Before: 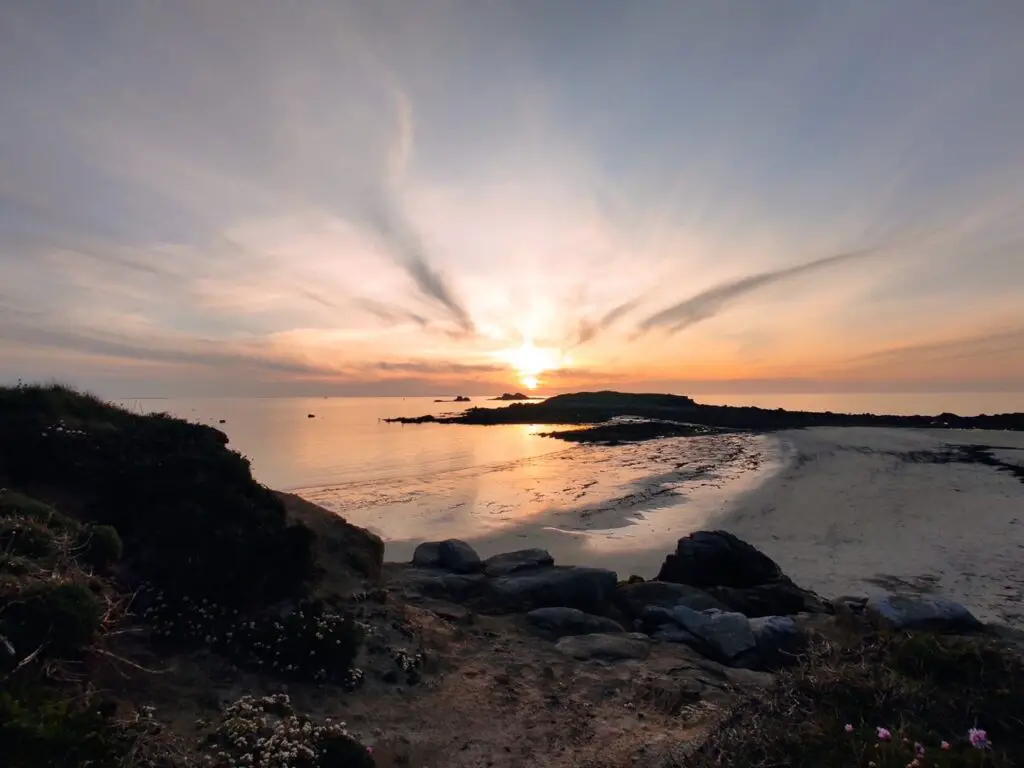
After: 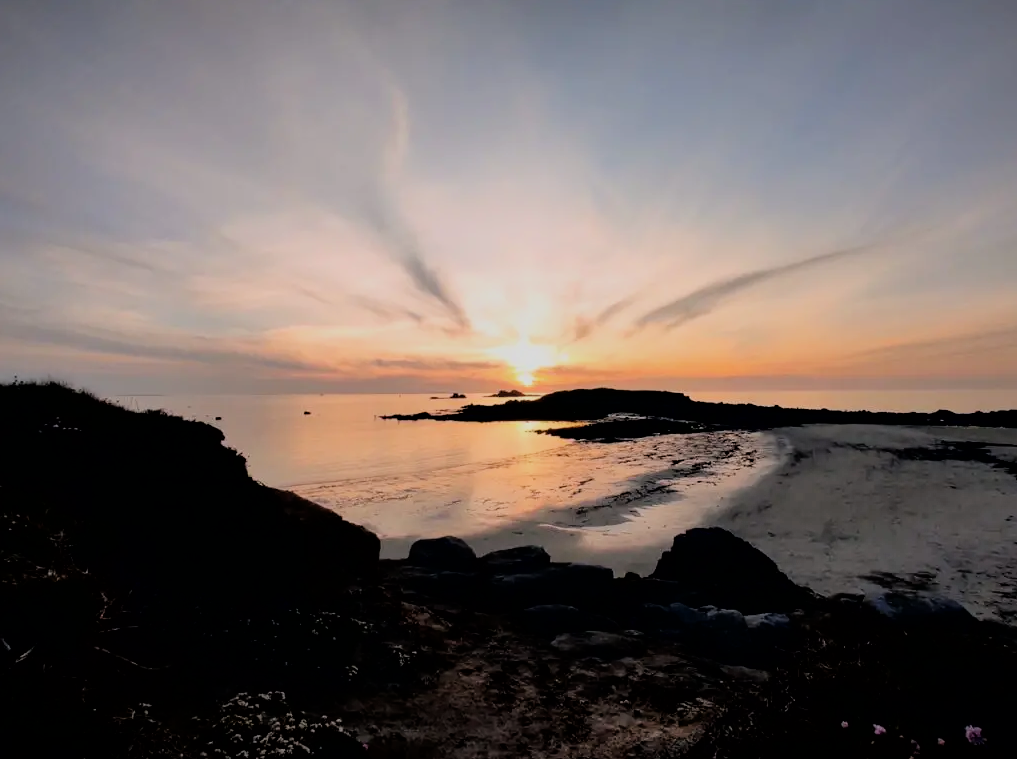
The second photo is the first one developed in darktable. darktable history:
vignetting: fall-off start 99.74%, brightness -0.316, saturation -0.052, width/height ratio 1.303
filmic rgb: black relative exposure -4.4 EV, white relative exposure 5.05 EV, hardness 2.19, latitude 40.71%, contrast 1.147, highlights saturation mix 10%, shadows ↔ highlights balance 1.1%, color science v6 (2022)
crop: left 0.439%, top 0.479%, right 0.223%, bottom 0.576%
